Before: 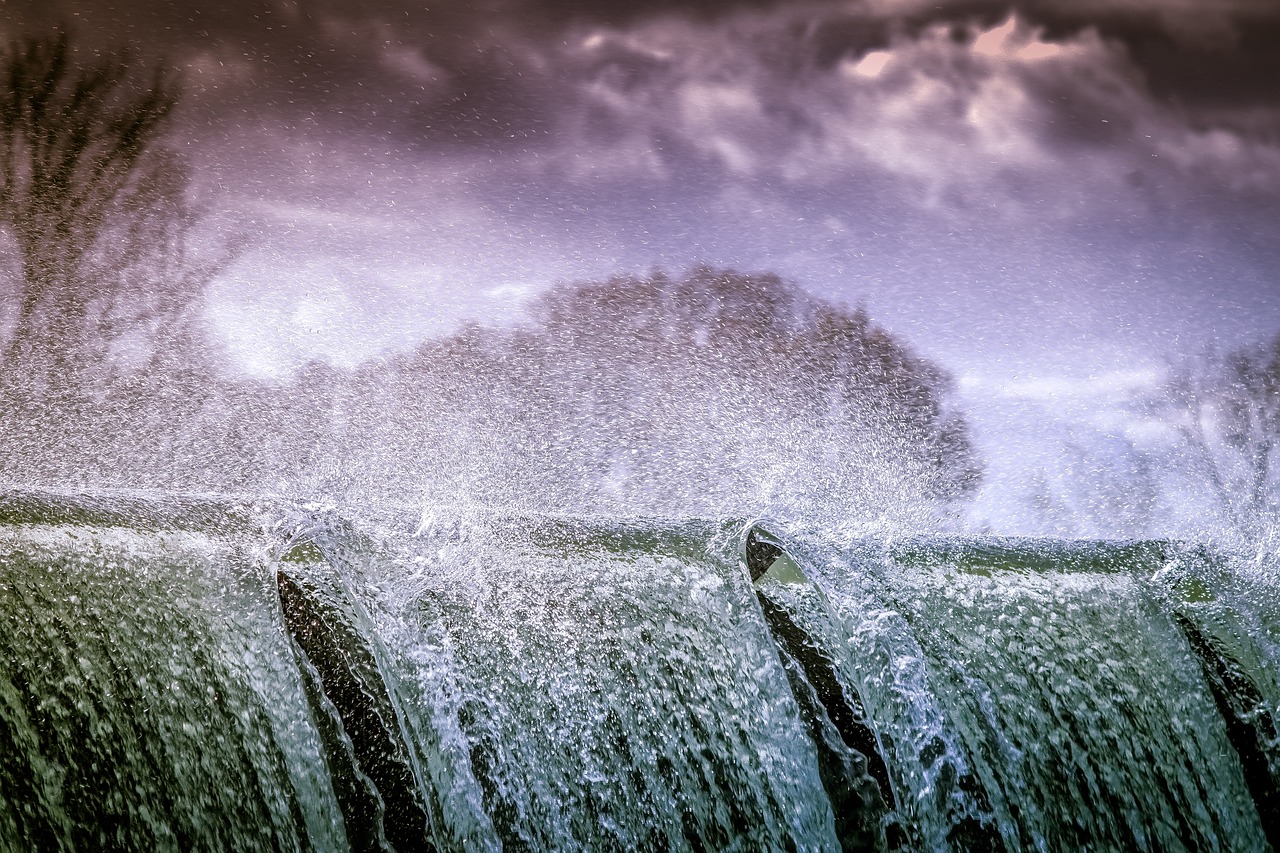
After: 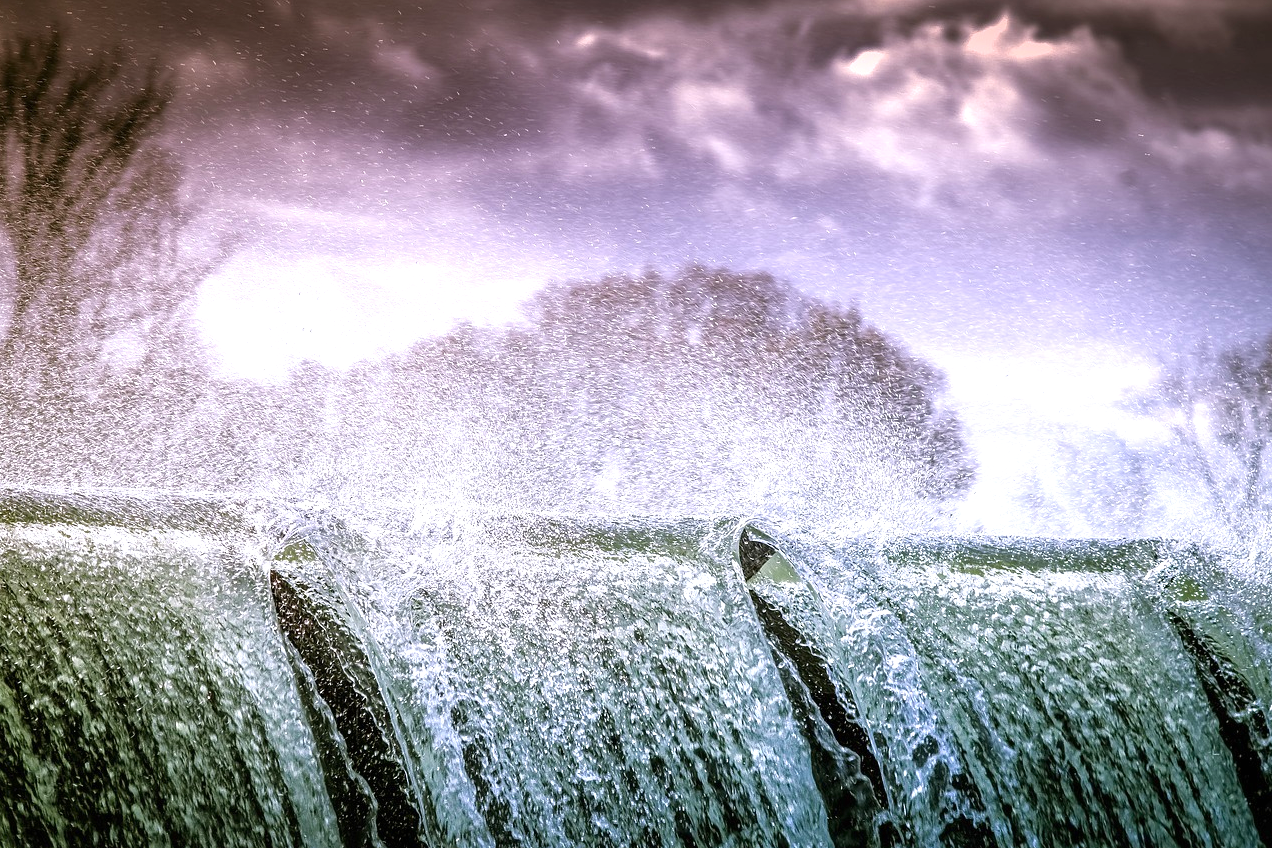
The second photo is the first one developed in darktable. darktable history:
crop and rotate: left 0.614%, top 0.179%, bottom 0.309%
exposure: black level correction 0, exposure 0.7 EV, compensate exposure bias true, compensate highlight preservation false
